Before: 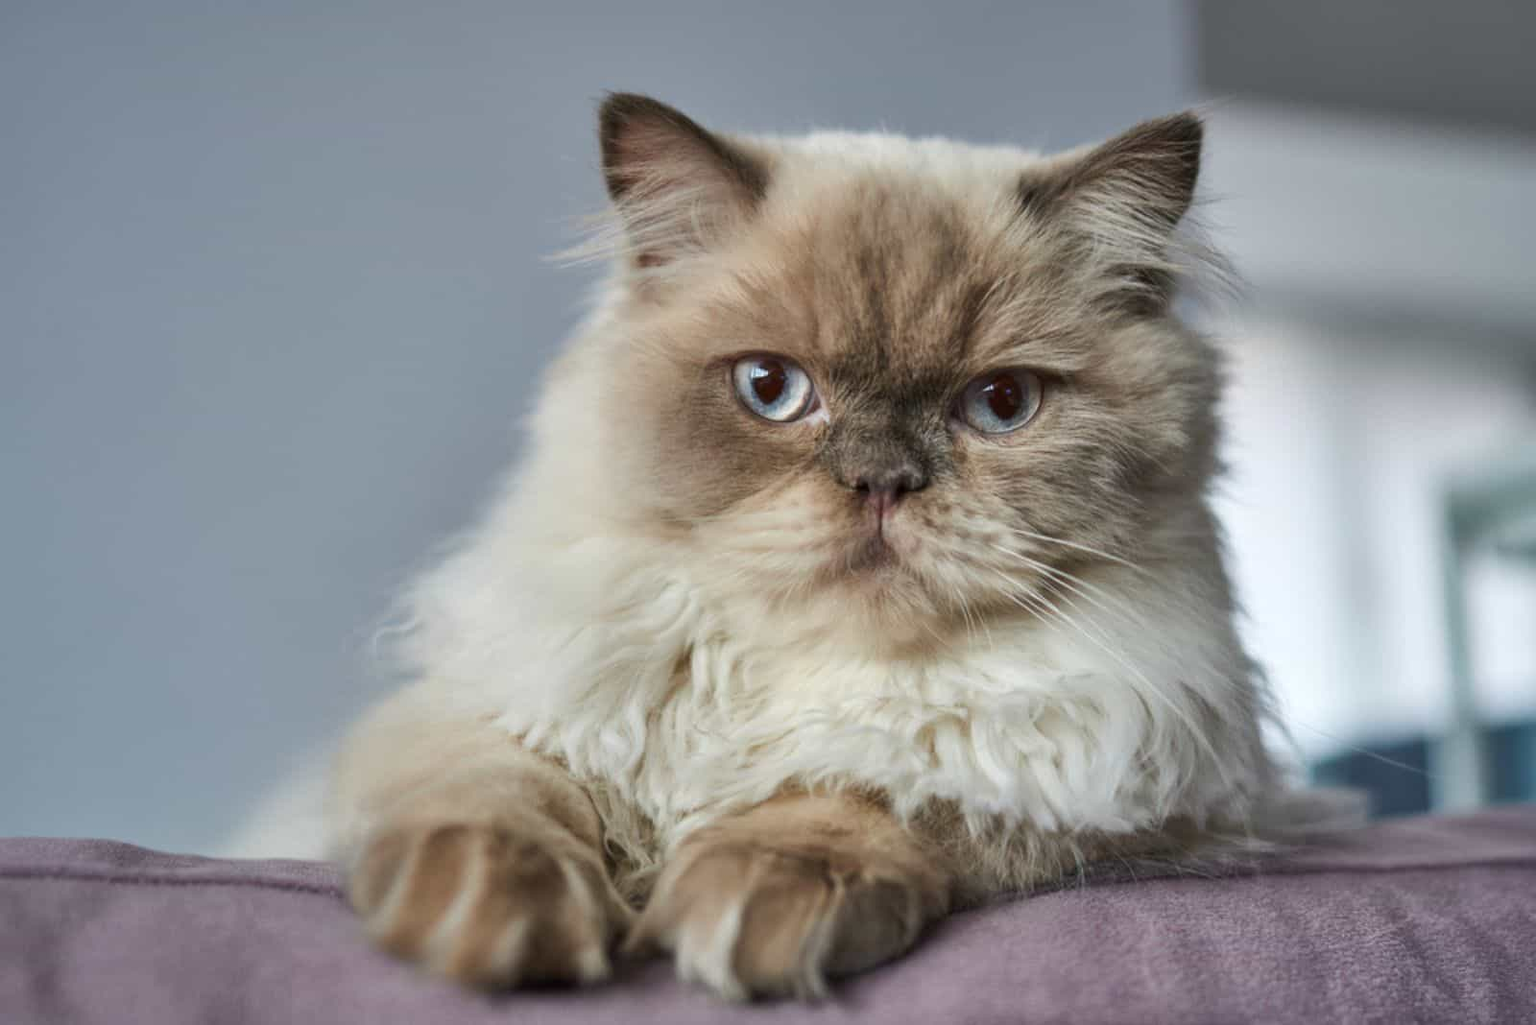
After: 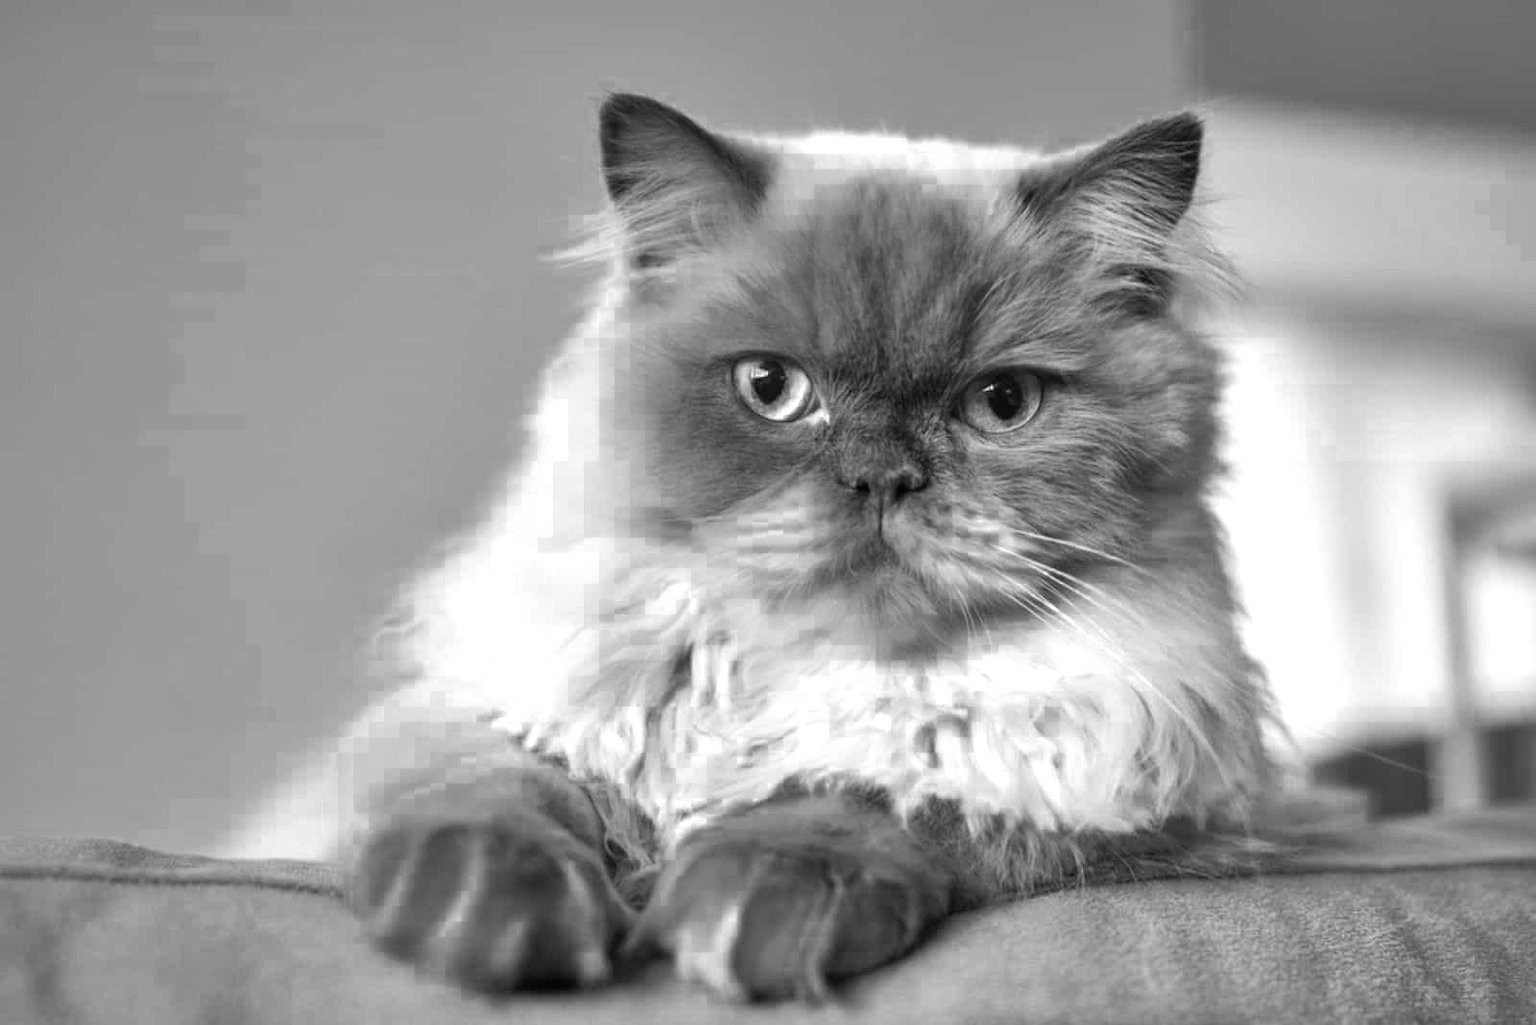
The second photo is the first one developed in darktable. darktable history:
color zones: curves: ch0 [(0.002, 0.429) (0.121, 0.212) (0.198, 0.113) (0.276, 0.344) (0.331, 0.541) (0.41, 0.56) (0.482, 0.289) (0.619, 0.227) (0.721, 0.18) (0.821, 0.435) (0.928, 0.555) (1, 0.587)]; ch1 [(0, 0) (0.143, 0) (0.286, 0) (0.429, 0) (0.571, 0) (0.714, 0) (0.857, 0)]
tone equalizer: -8 EV -0.738 EV, -7 EV -0.703 EV, -6 EV -0.58 EV, -5 EV -0.377 EV, -3 EV 0.377 EV, -2 EV 0.6 EV, -1 EV 0.678 EV, +0 EV 0.721 EV
